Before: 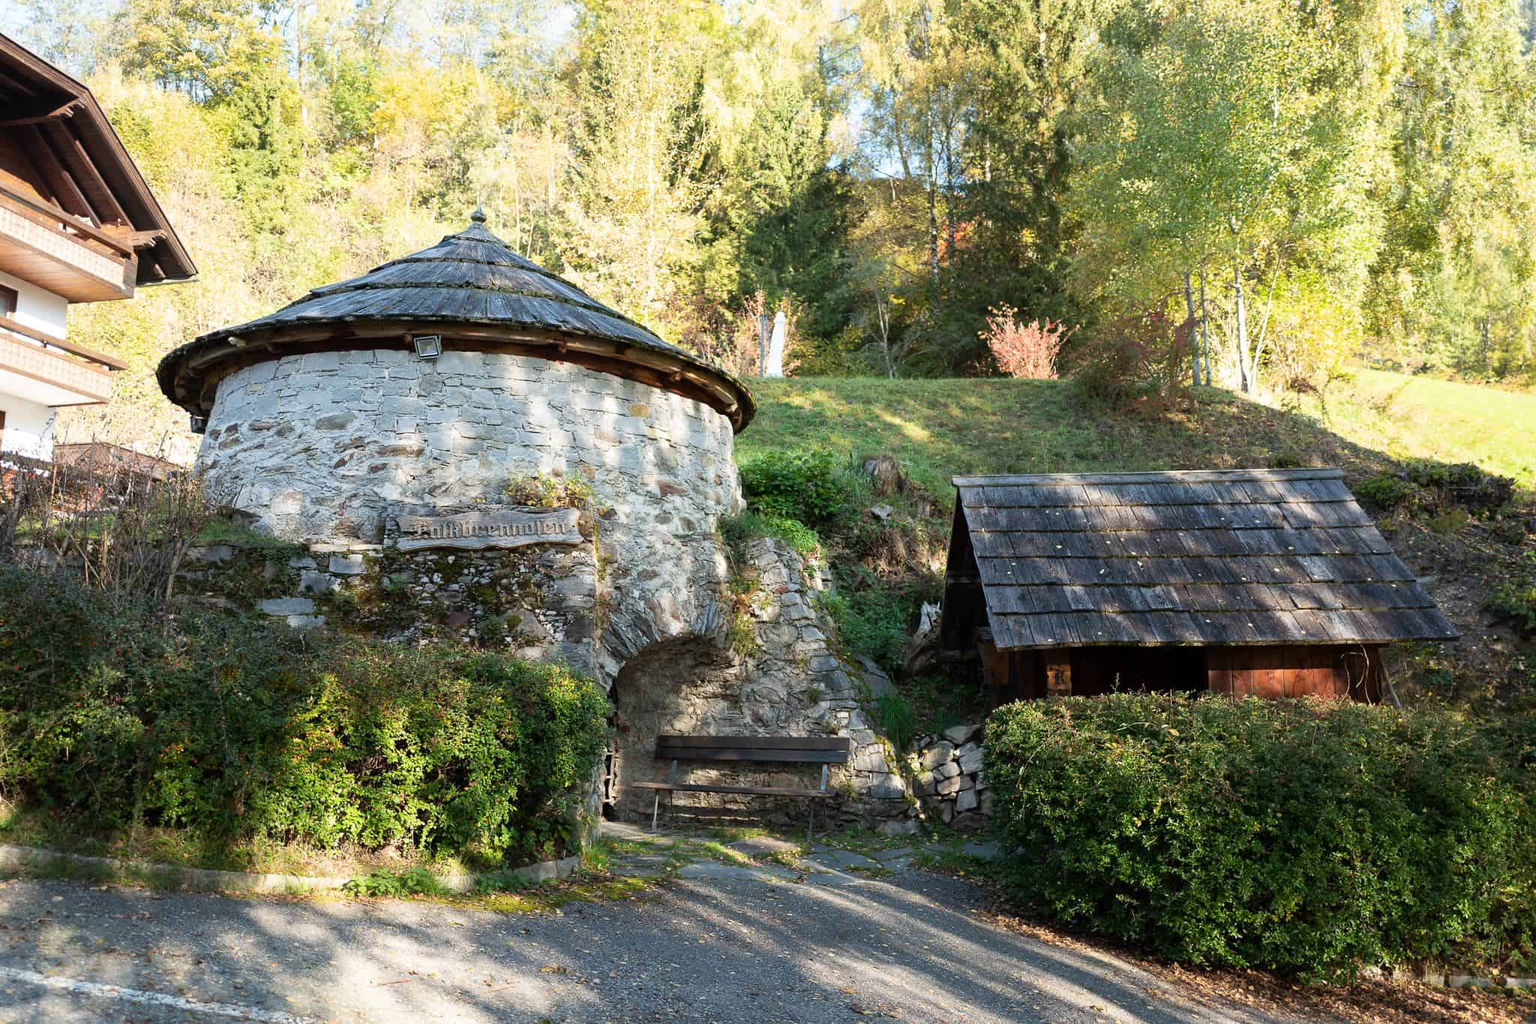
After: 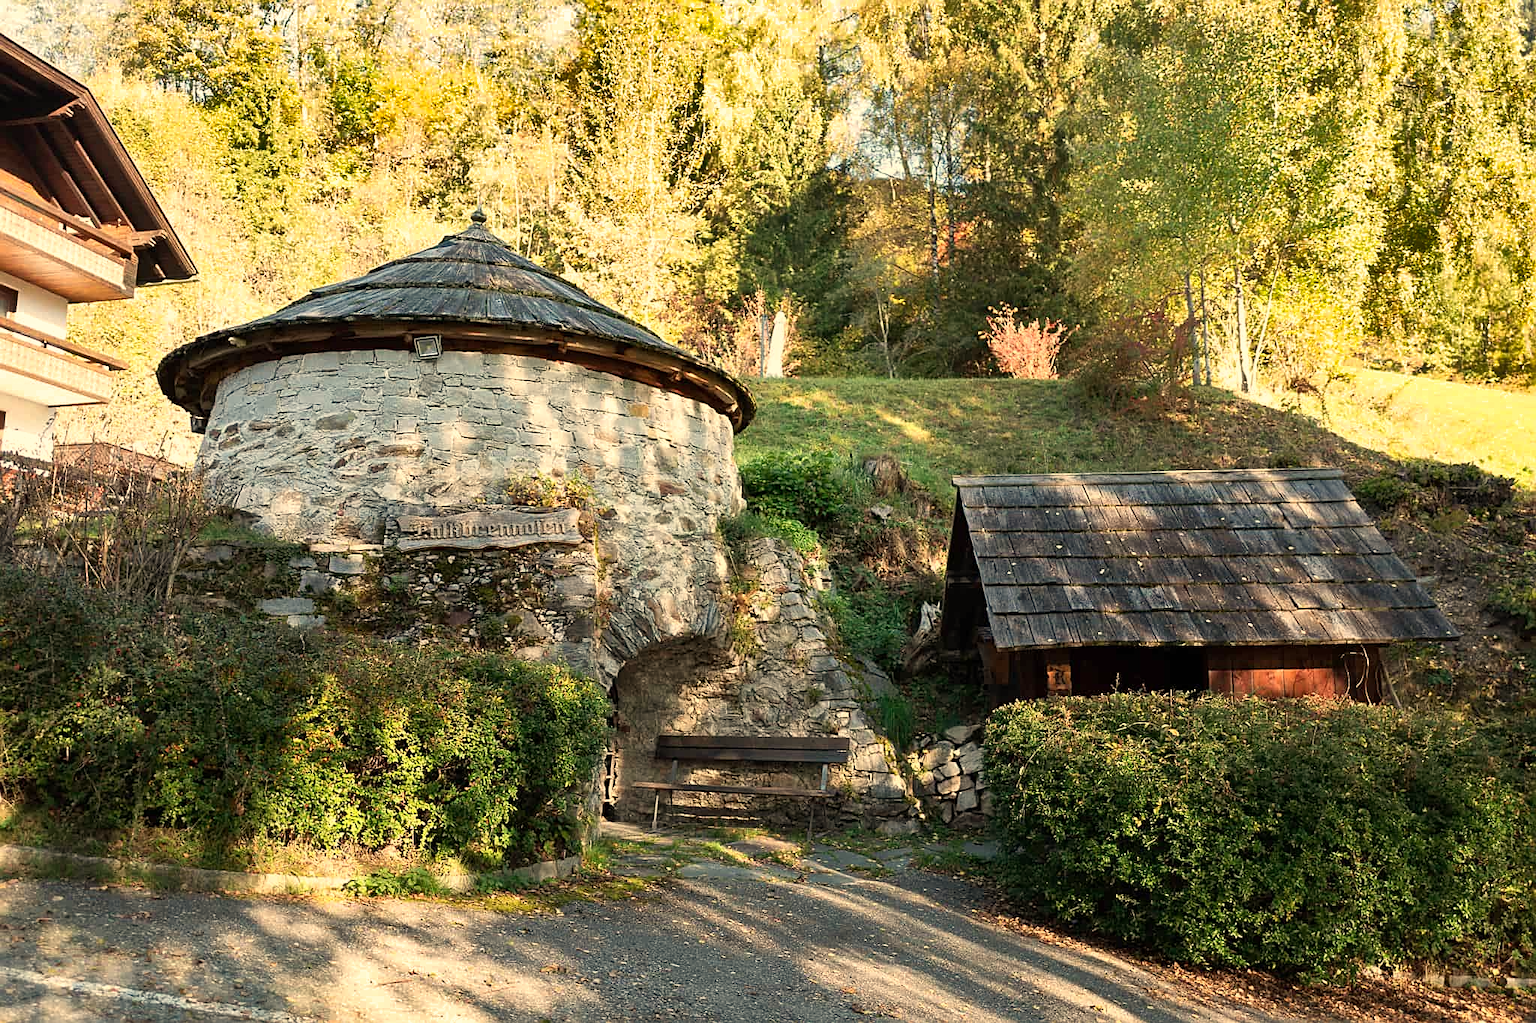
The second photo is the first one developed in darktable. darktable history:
white balance: red 1.123, blue 0.83
shadows and highlights: radius 108.52, shadows 23.73, highlights -59.32, low approximation 0.01, soften with gaussian
sharpen: on, module defaults
